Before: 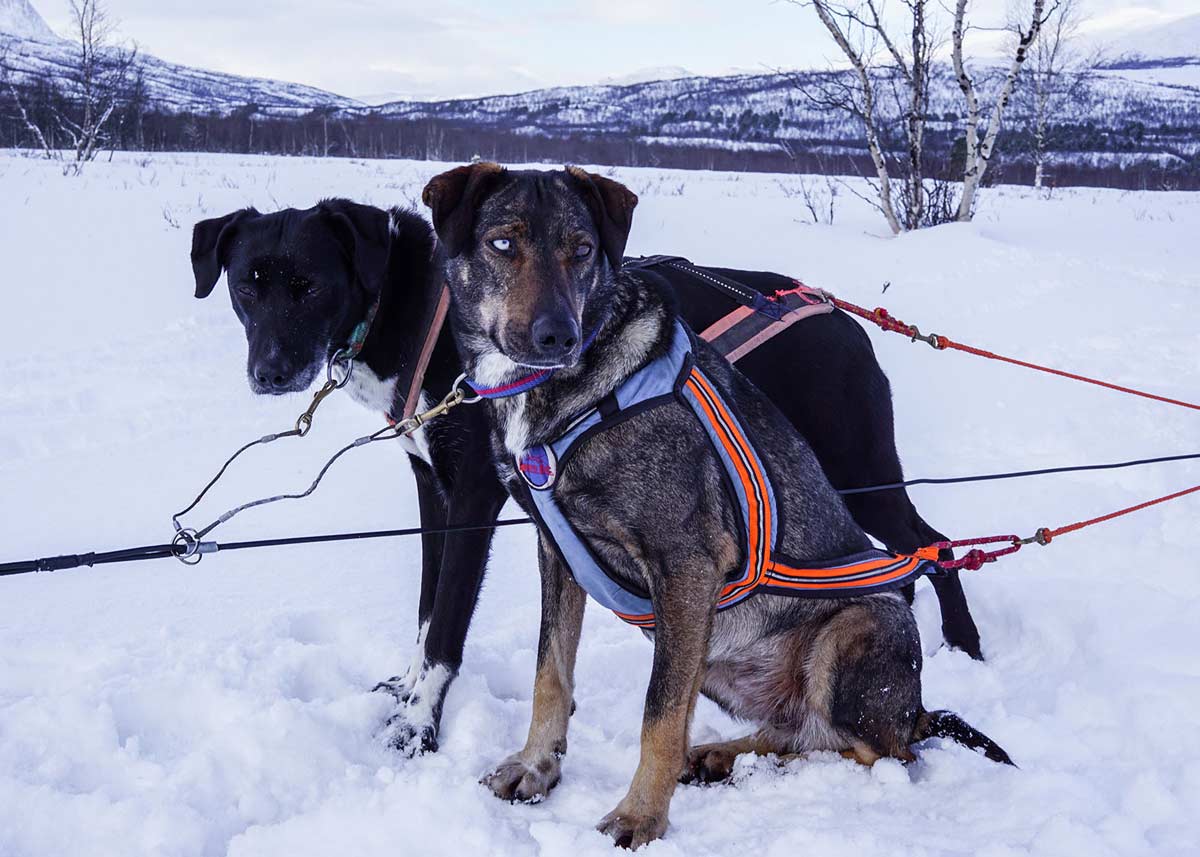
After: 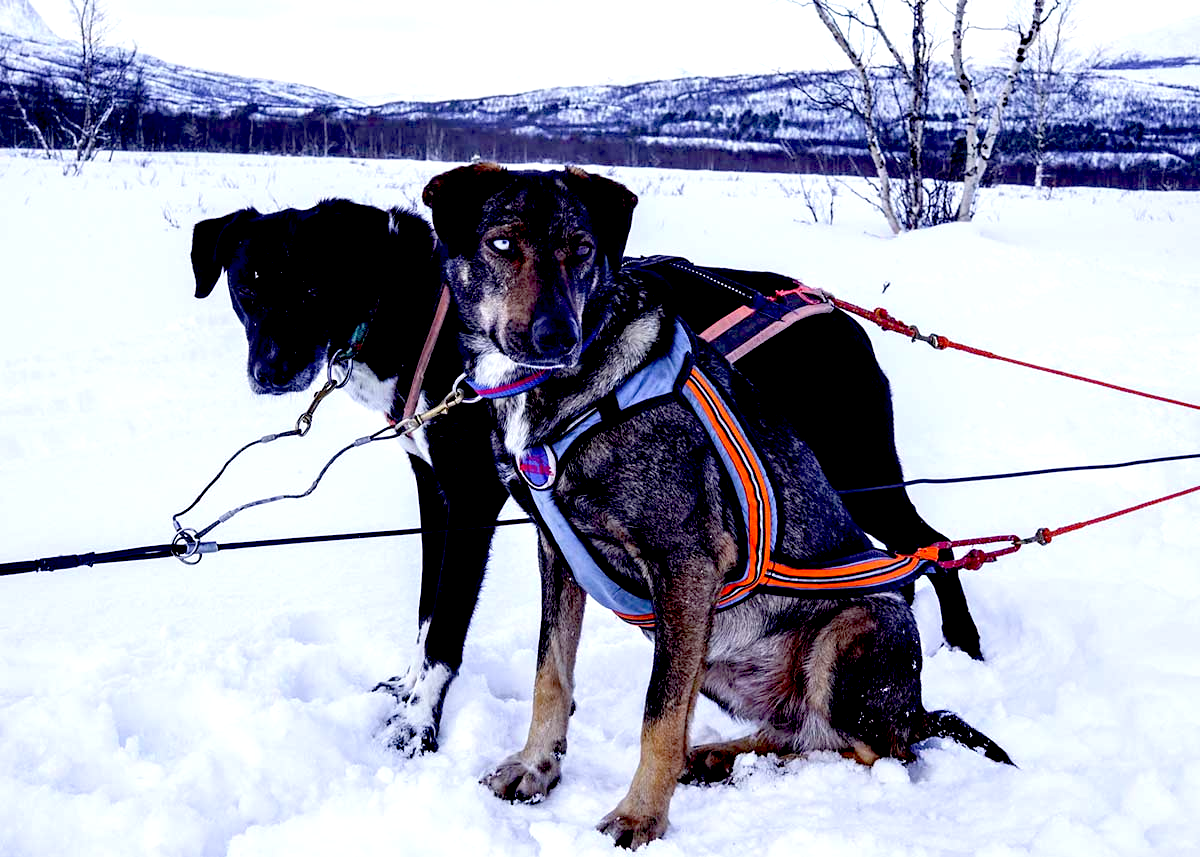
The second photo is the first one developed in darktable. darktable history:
exposure: black level correction 0.041, exposure 0.499 EV, compensate exposure bias true, compensate highlight preservation false
